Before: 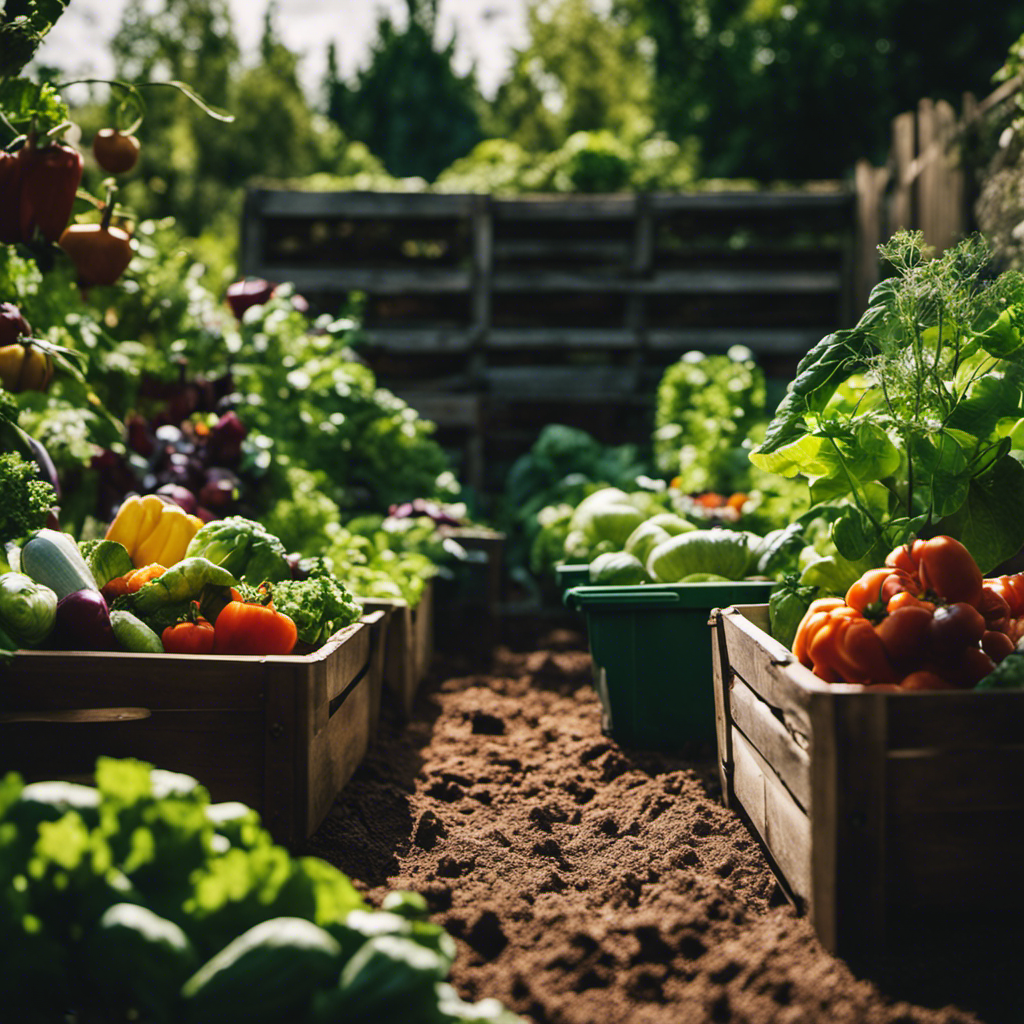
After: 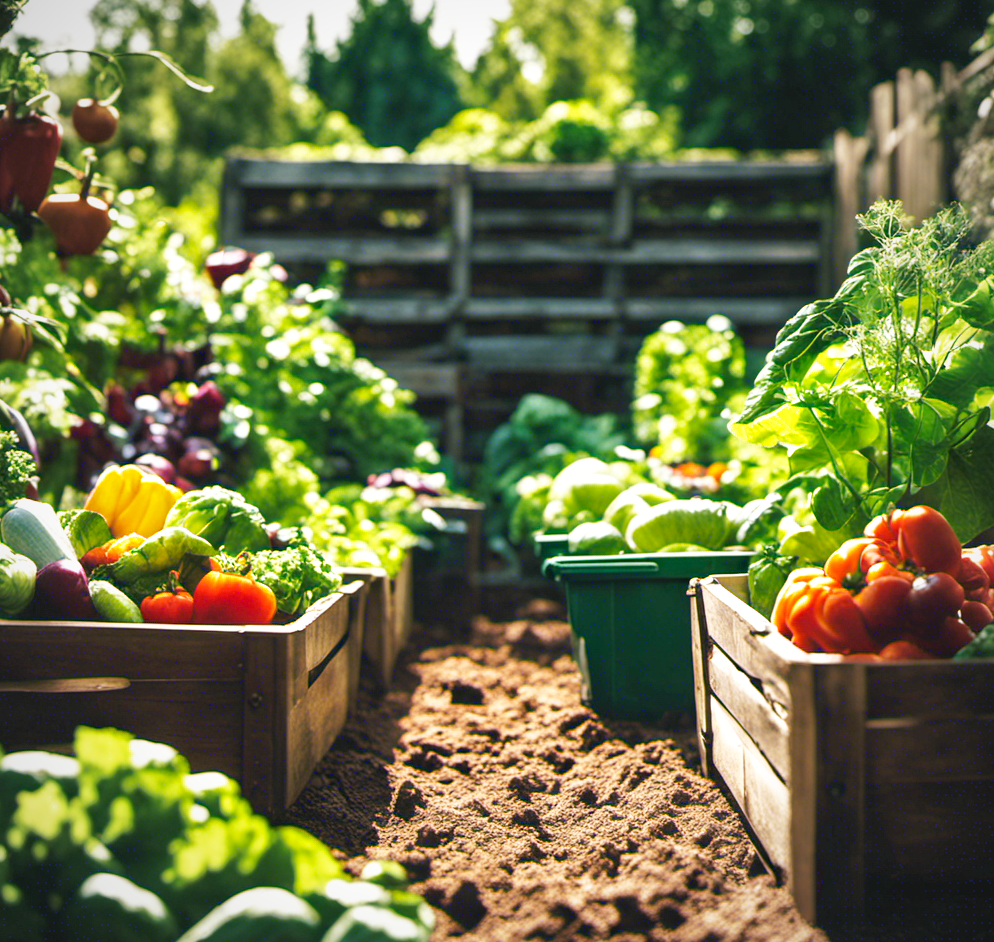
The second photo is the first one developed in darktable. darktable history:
crop: left 2.077%, top 2.966%, right 0.799%, bottom 4.953%
base curve: curves: ch0 [(0, 0) (0.005, 0.002) (0.15, 0.3) (0.4, 0.7) (0.75, 0.95) (1, 1)], preserve colors none
vignetting: fall-off radius 82.04%
exposure: black level correction 0, exposure 0.6 EV, compensate exposure bias true, compensate highlight preservation false
shadows and highlights: on, module defaults
